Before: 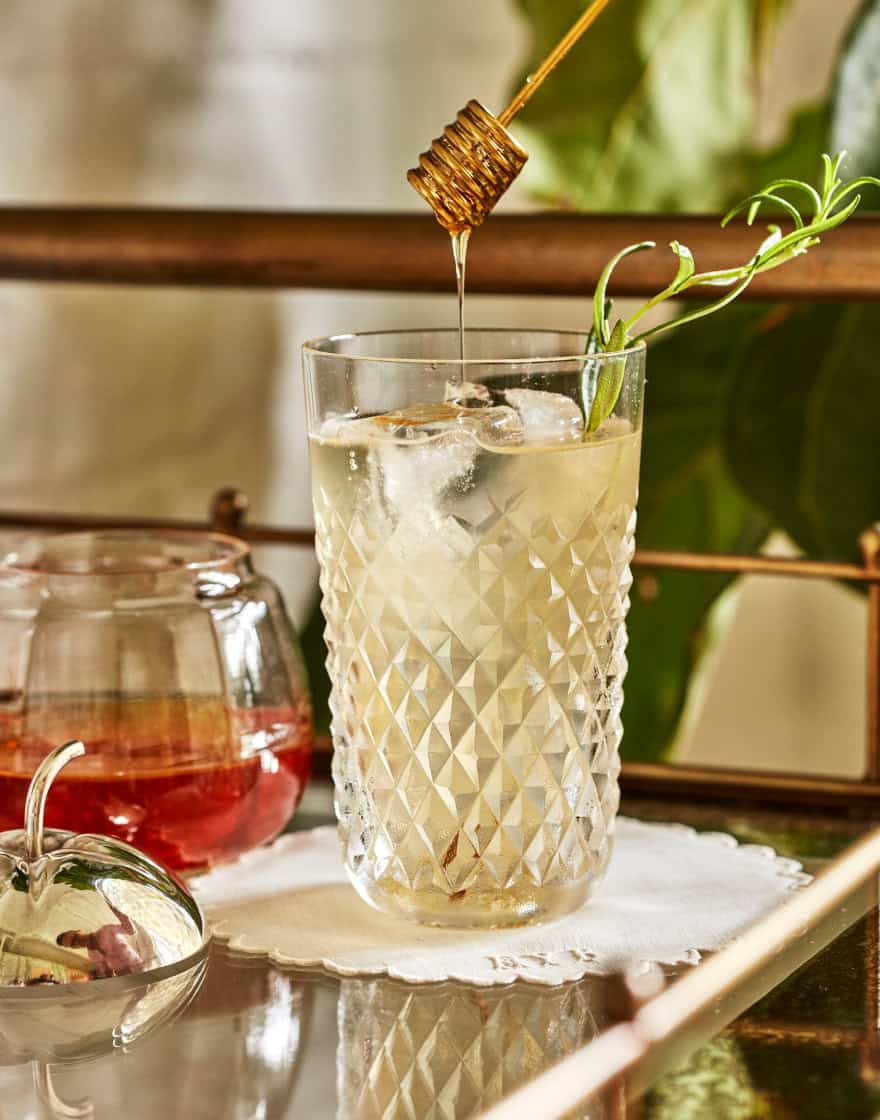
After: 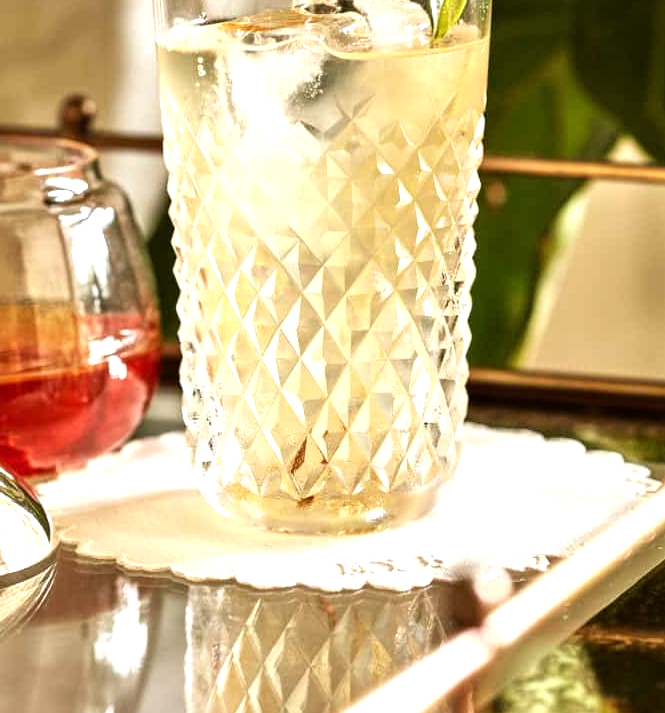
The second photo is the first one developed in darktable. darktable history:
crop and rotate: left 17.278%, top 35.262%, right 7.113%, bottom 1.026%
tone equalizer: -8 EV -0.754 EV, -7 EV -0.701 EV, -6 EV -0.567 EV, -5 EV -0.385 EV, -3 EV 0.399 EV, -2 EV 0.6 EV, -1 EV 0.675 EV, +0 EV 0.729 EV
